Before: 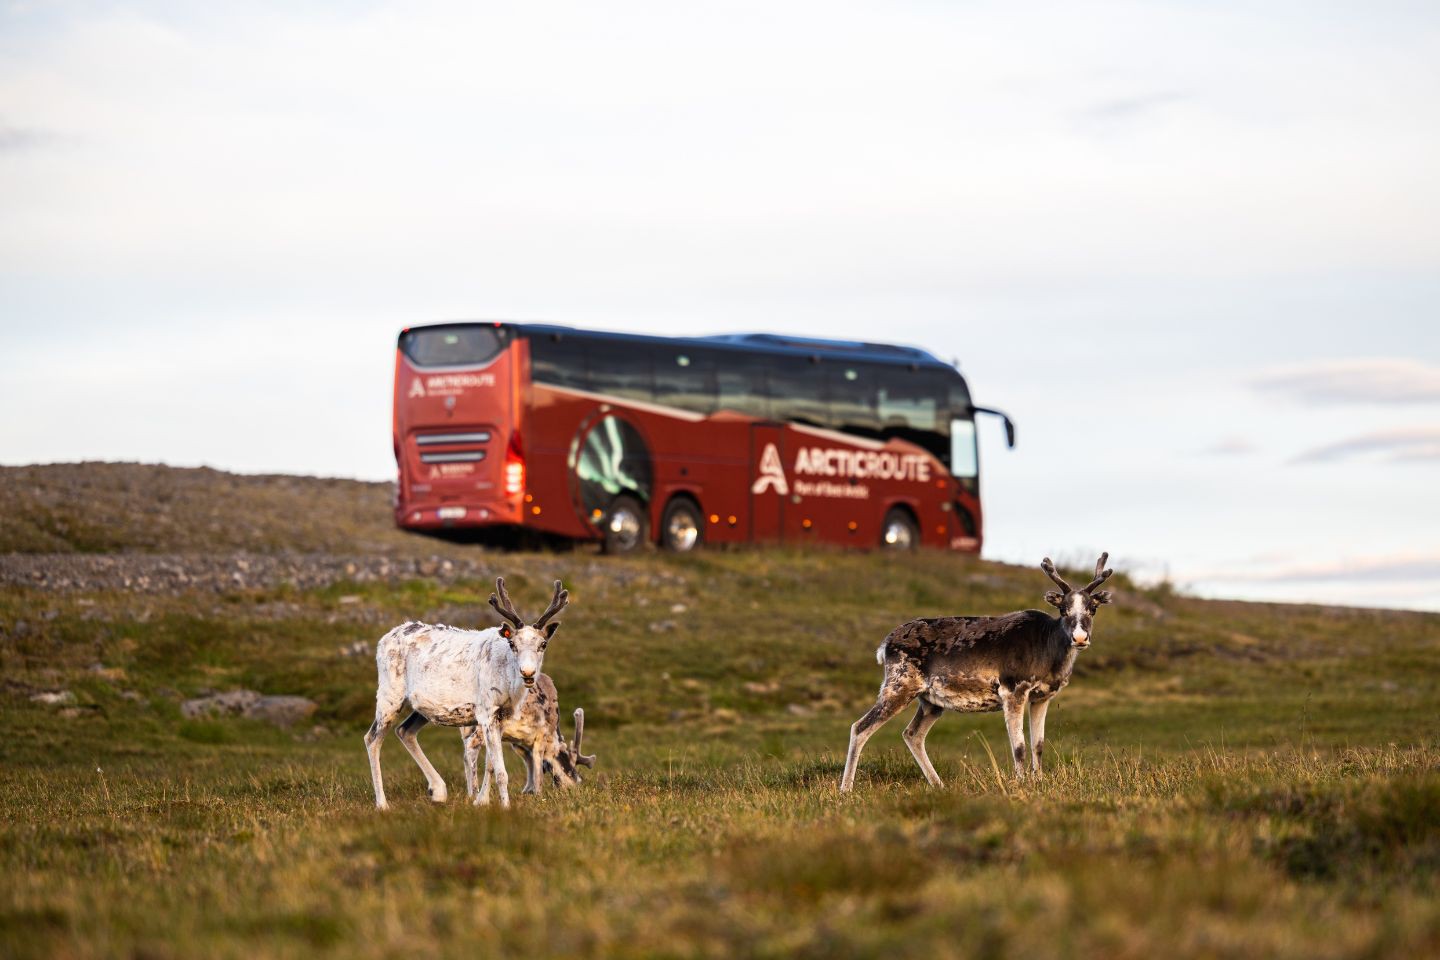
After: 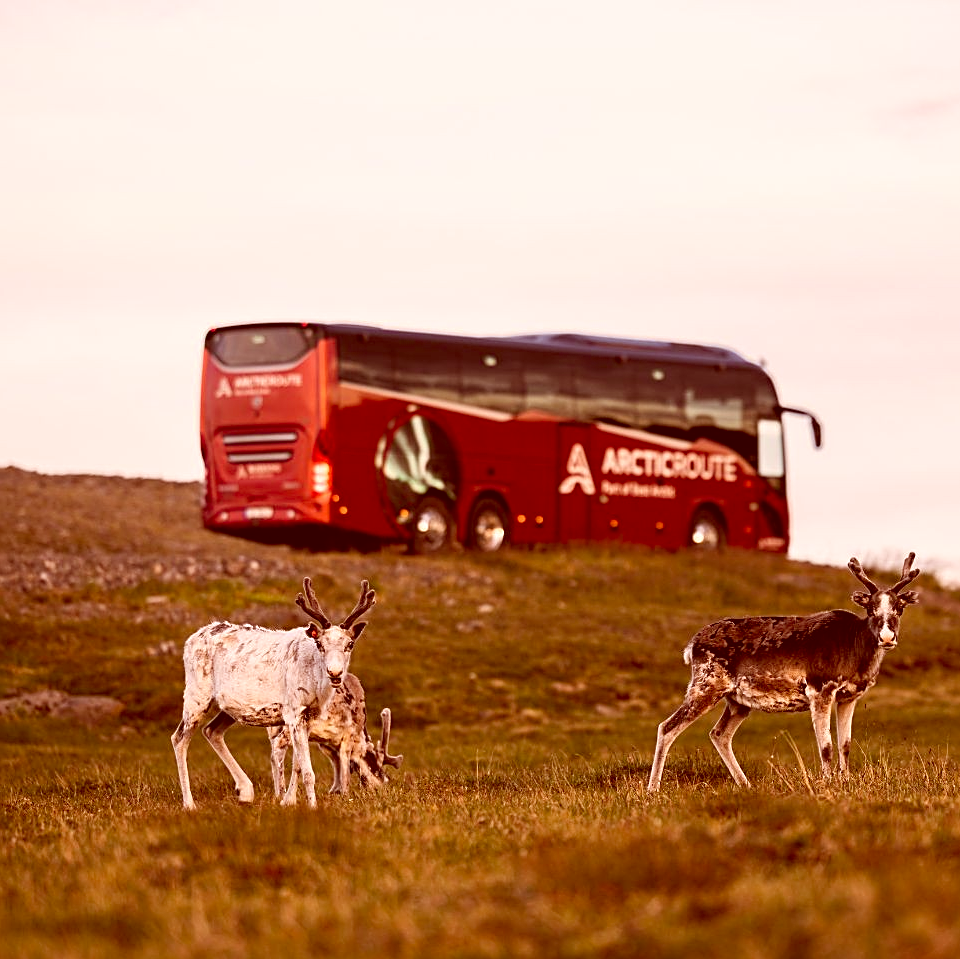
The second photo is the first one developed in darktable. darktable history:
color balance rgb: shadows lift › chroma 1.006%, shadows lift › hue 217.04°, perceptual saturation grading › global saturation 1.976%, perceptual saturation grading › highlights -1.868%, perceptual saturation grading › mid-tones 4.356%, perceptual saturation grading › shadows 7.35%
sharpen: on, module defaults
crop and rotate: left 13.418%, right 19.904%
color correction: highlights a* 9.55, highlights b* 8.67, shadows a* 39.57, shadows b* 39.27, saturation 0.817
